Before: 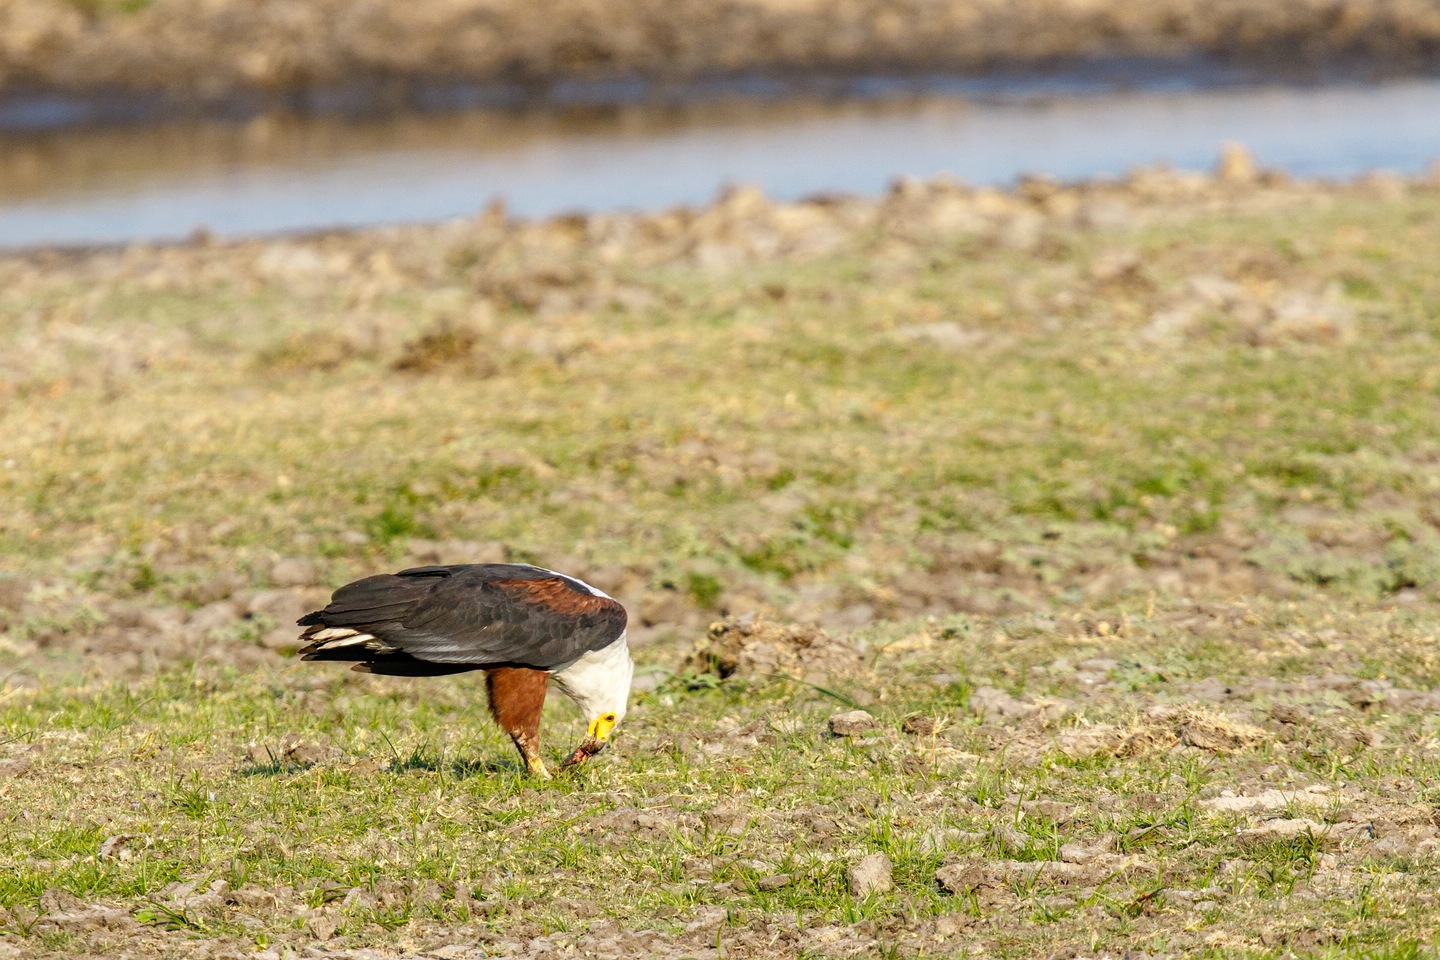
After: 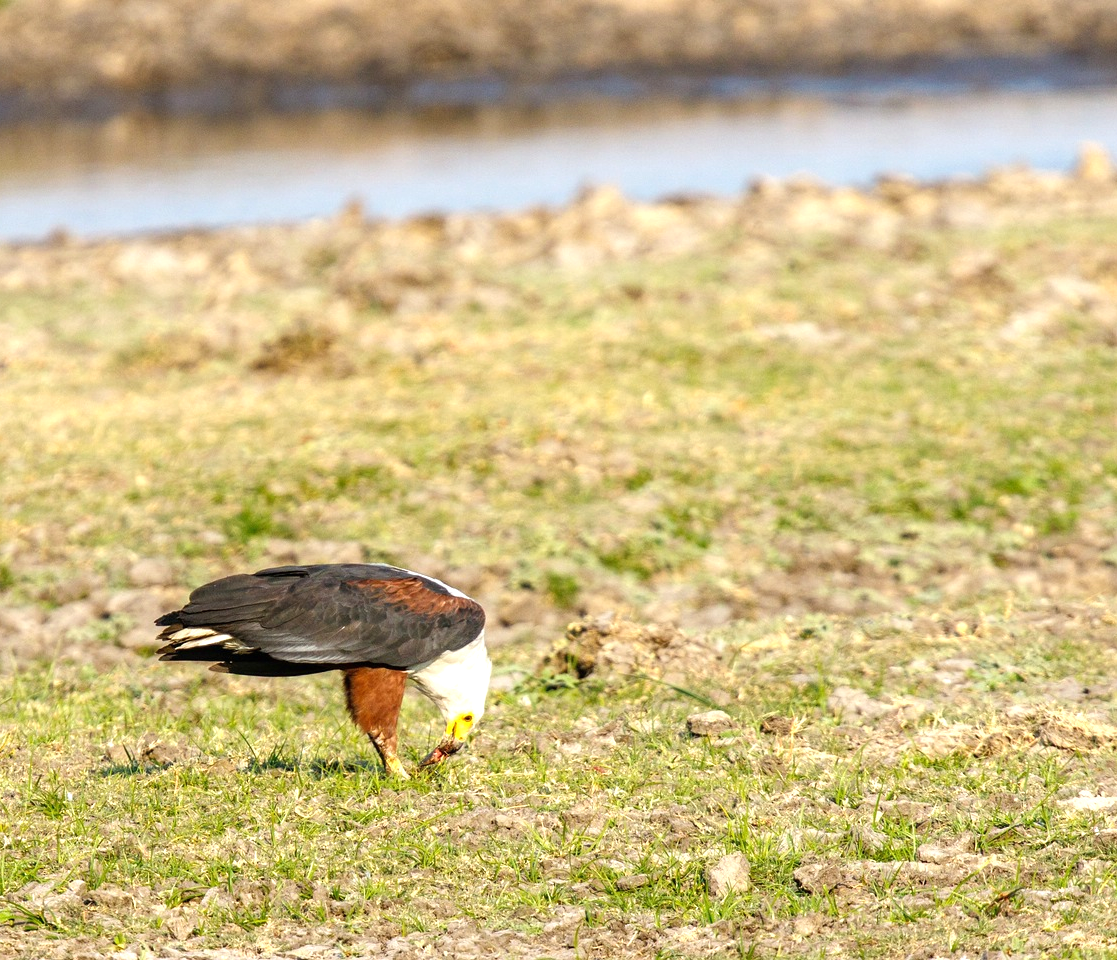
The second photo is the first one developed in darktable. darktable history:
exposure: black level correction 0, exposure 0.499 EV, compensate highlight preservation false
crop: left 9.863%, right 12.506%
